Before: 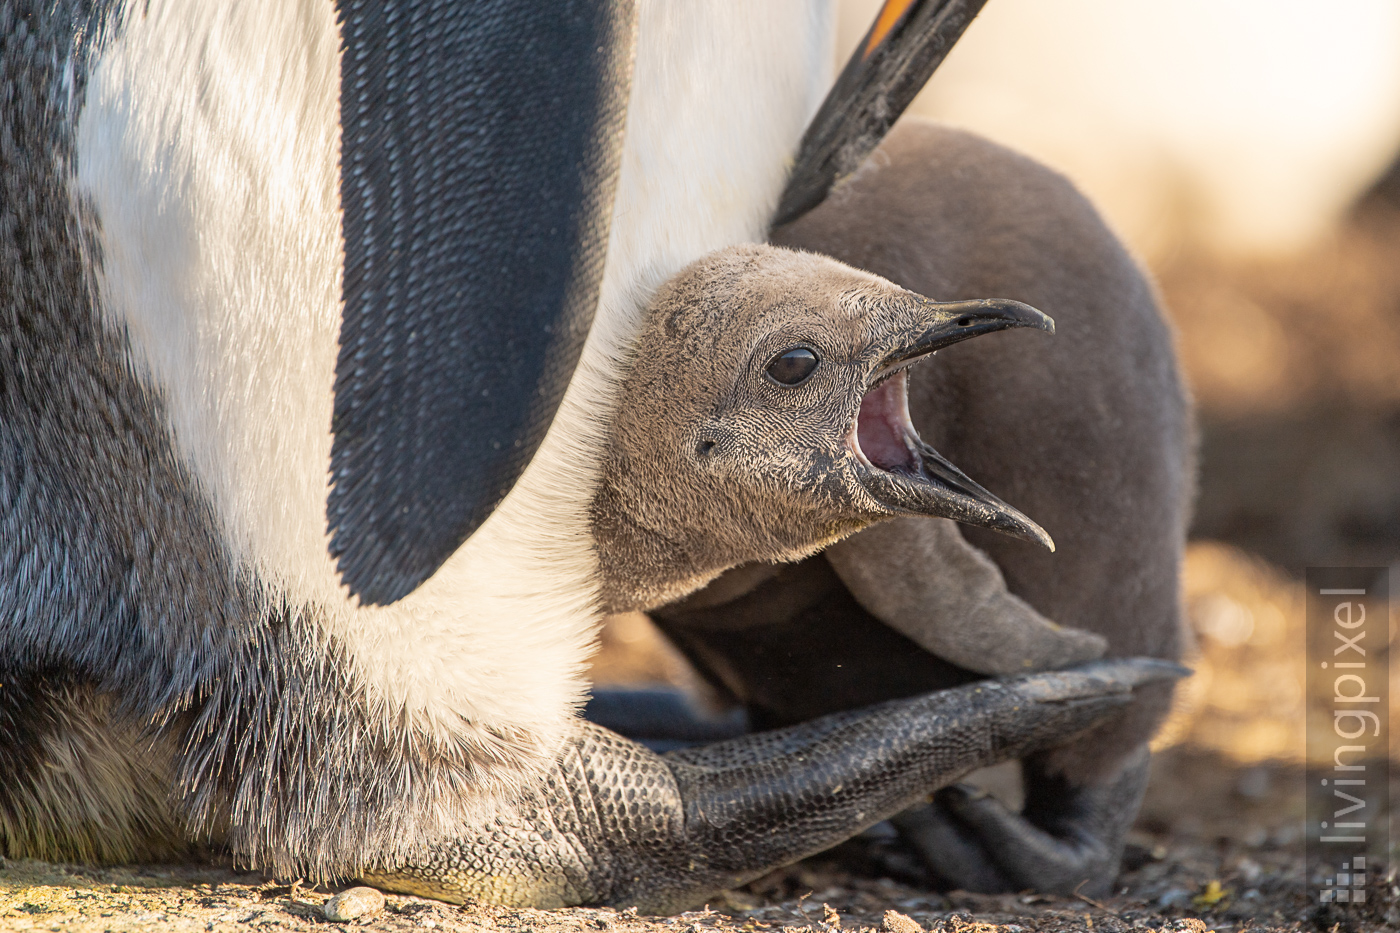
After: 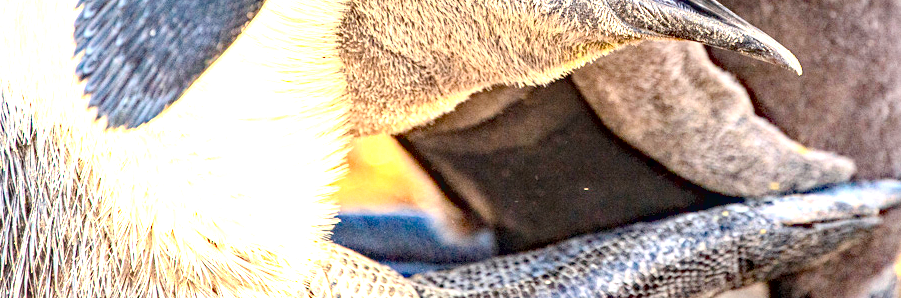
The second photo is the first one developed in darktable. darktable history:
crop: left 18.091%, top 51.13%, right 17.525%, bottom 16.85%
contrast brightness saturation: contrast 0.2, brightness 0.15, saturation 0.14
exposure: black level correction 0, exposure 2.088 EV, compensate exposure bias true, compensate highlight preservation false
haze removal: strength 0.53, distance 0.925, compatibility mode true, adaptive false
local contrast: on, module defaults
